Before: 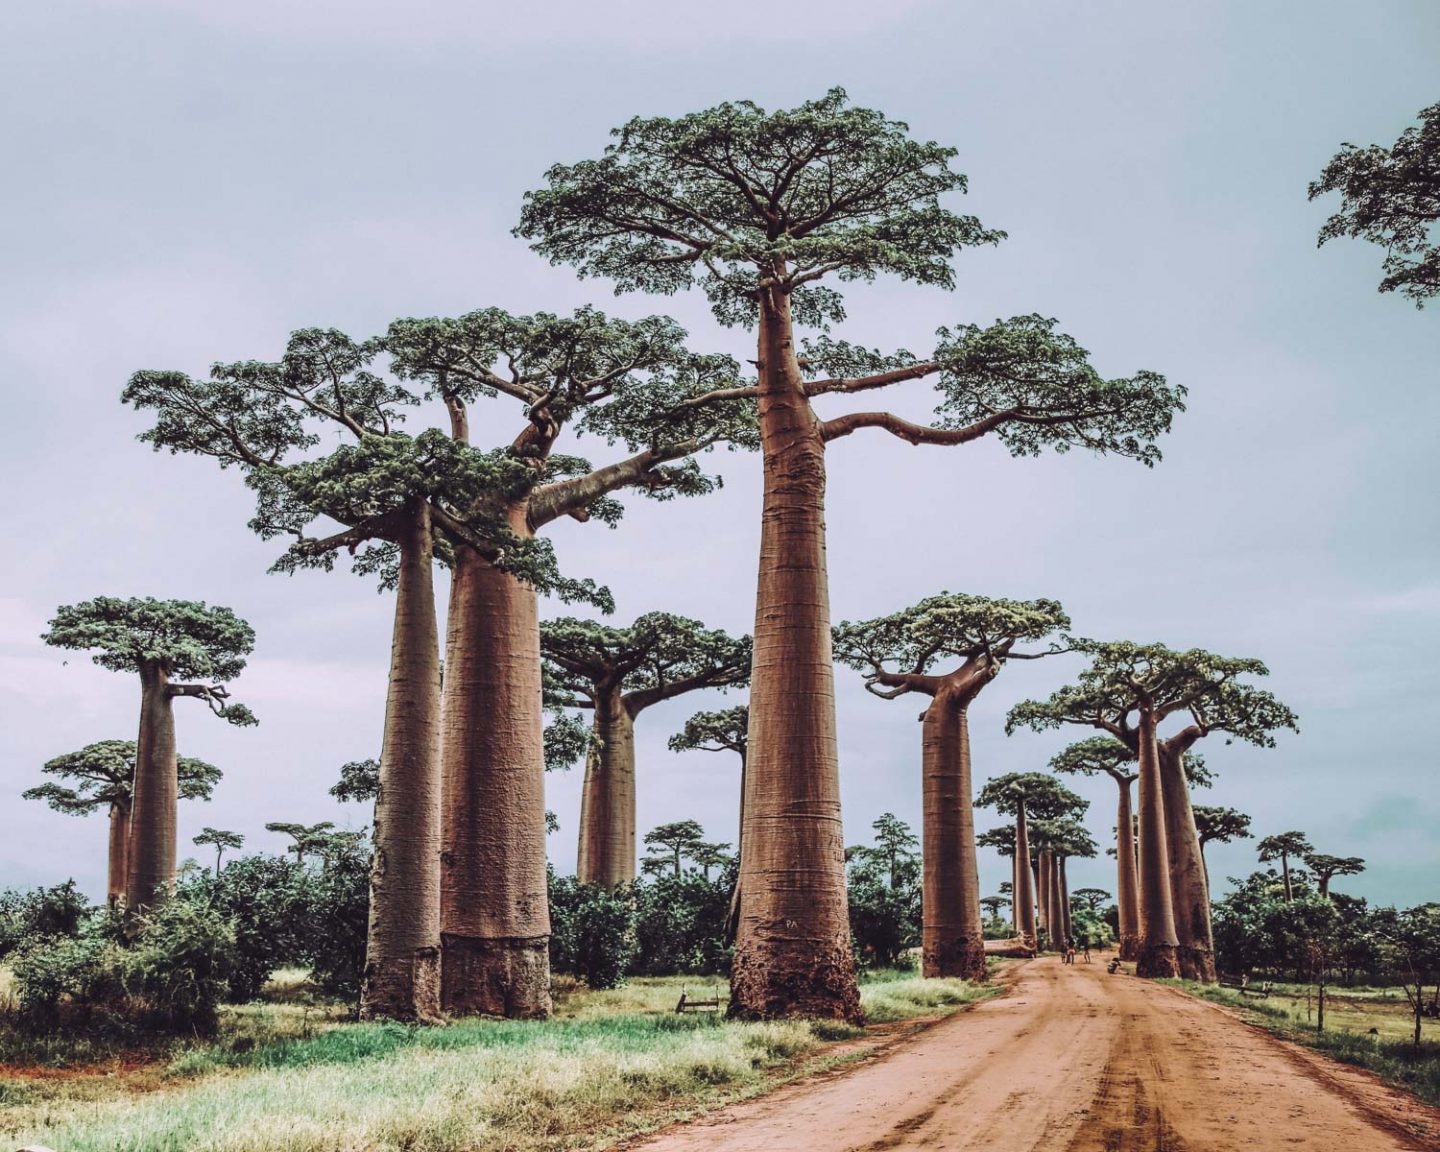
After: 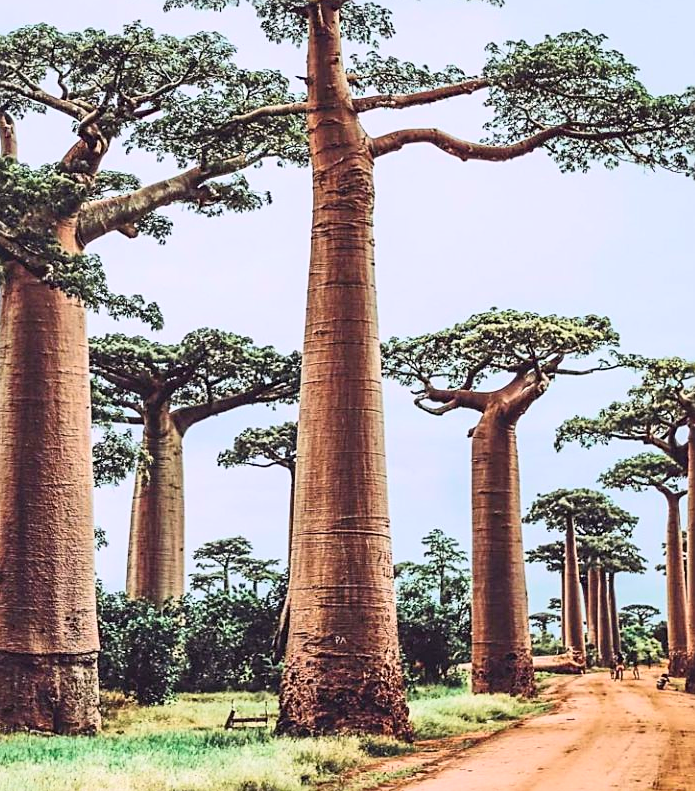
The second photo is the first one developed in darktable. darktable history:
contrast brightness saturation: contrast 0.24, brightness 0.26, saturation 0.39
crop: left 31.379%, top 24.658%, right 20.326%, bottom 6.628%
sharpen: on, module defaults
